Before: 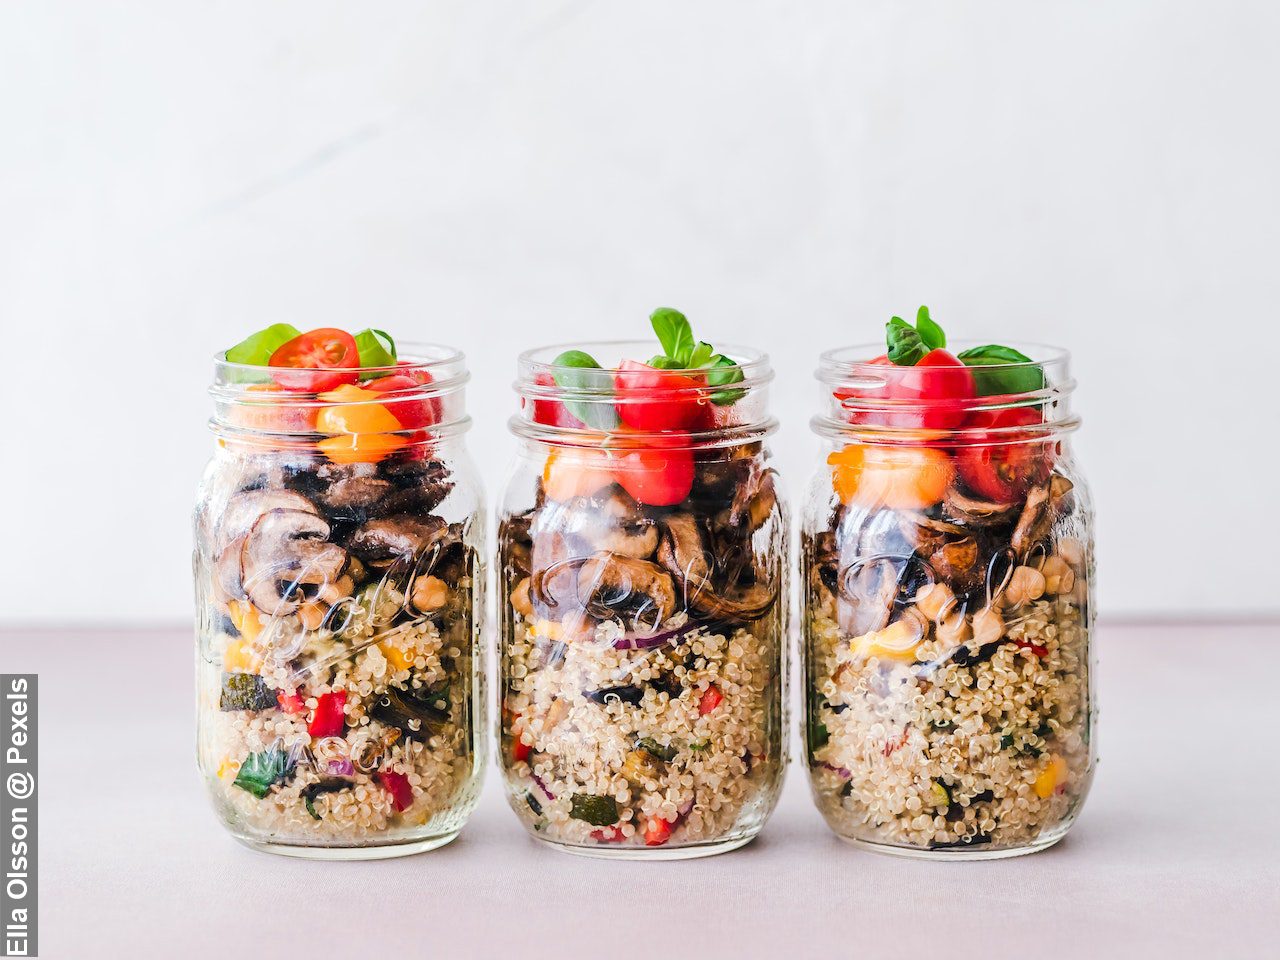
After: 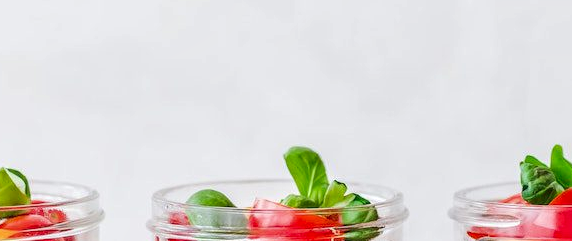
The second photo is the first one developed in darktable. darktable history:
exposure: exposure -0.05 EV
crop: left 28.64%, top 16.832%, right 26.637%, bottom 58.055%
local contrast: detail 130%
